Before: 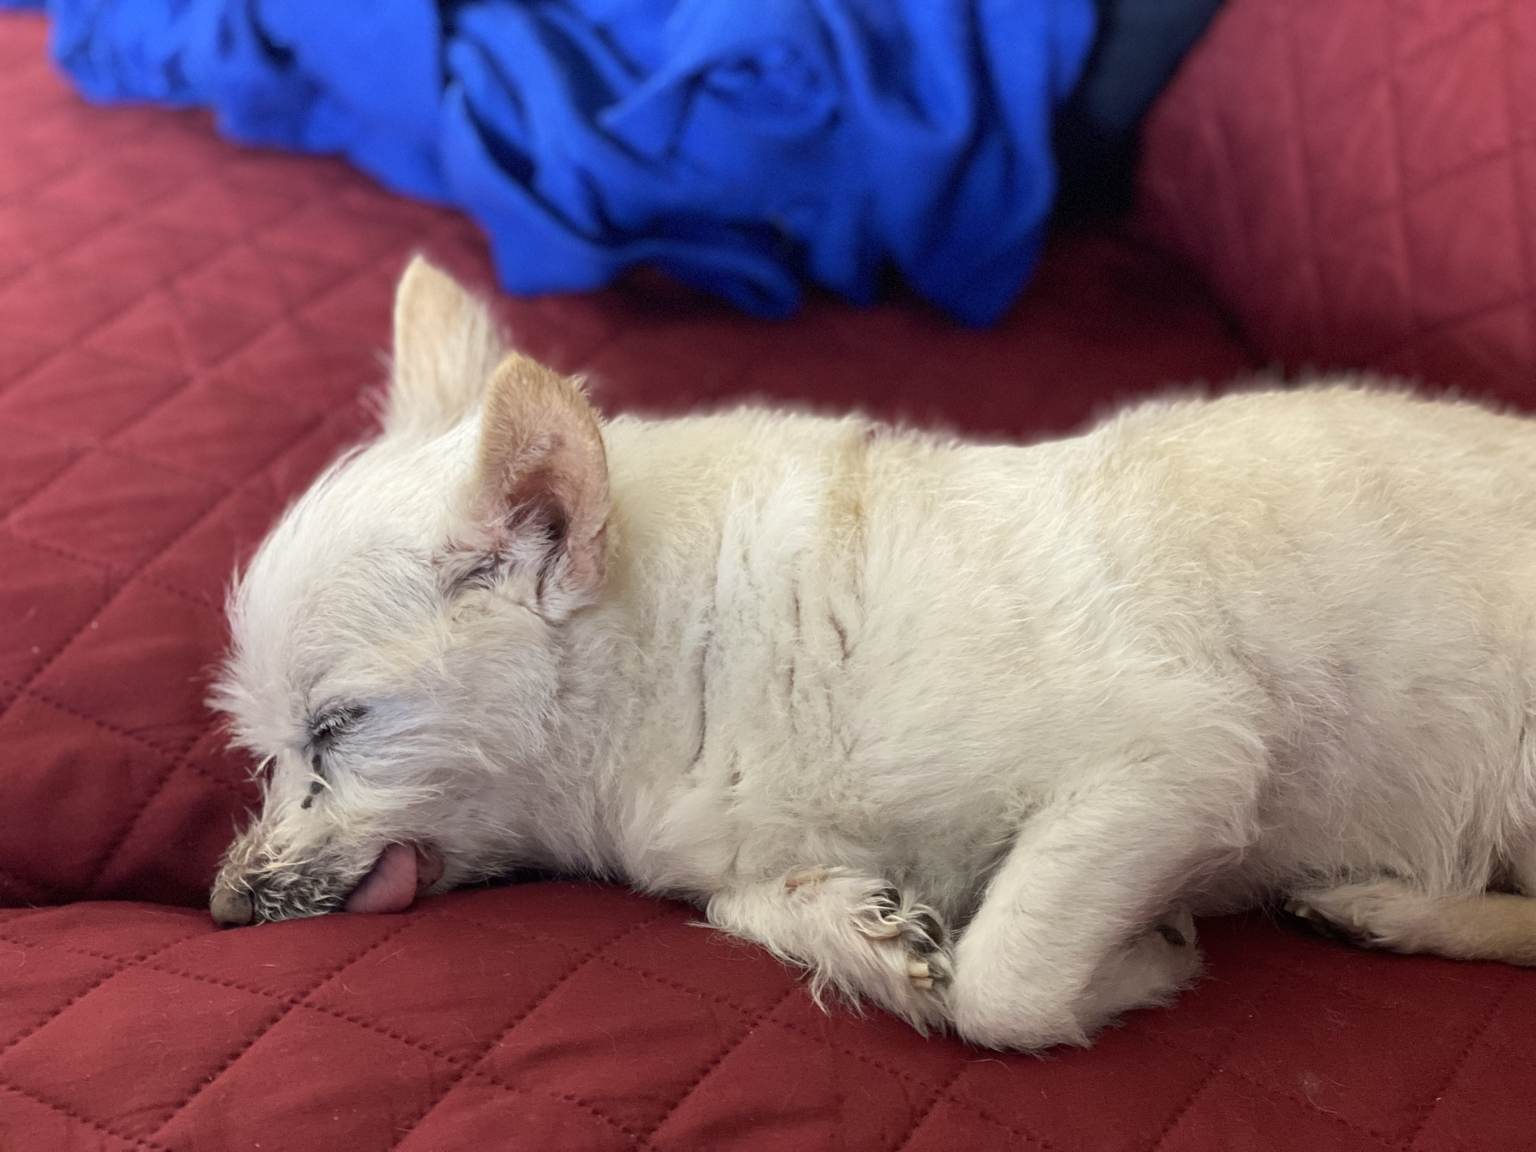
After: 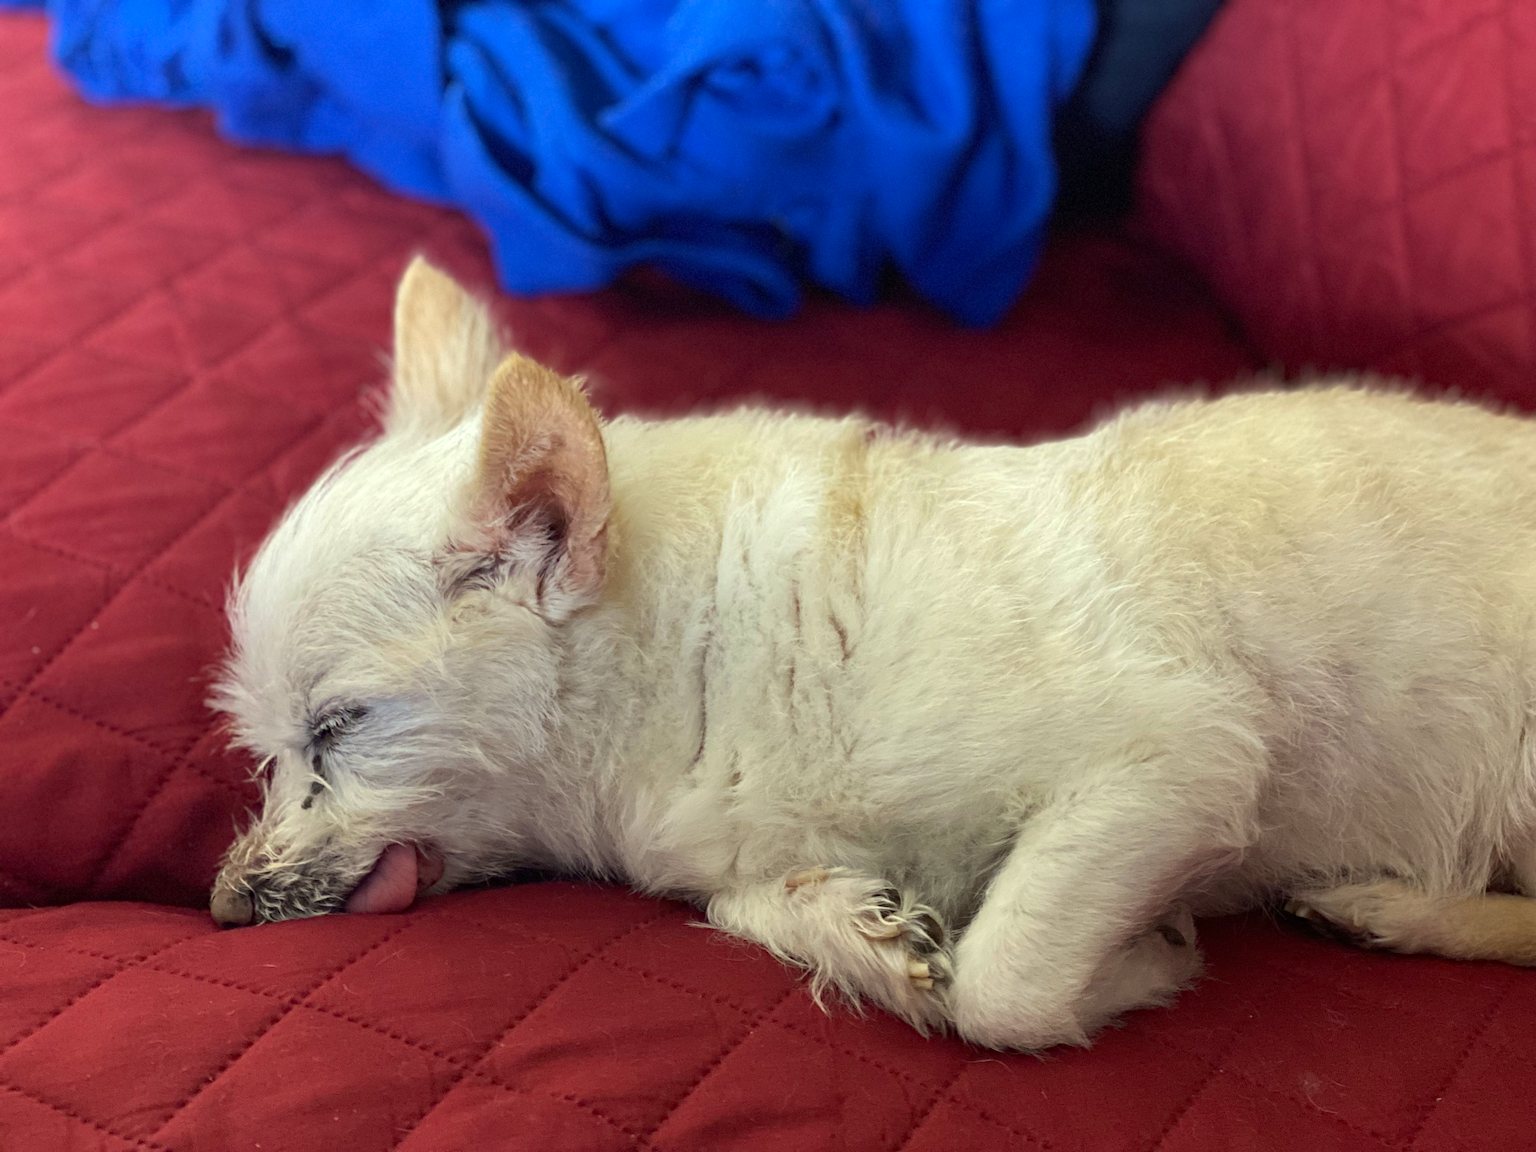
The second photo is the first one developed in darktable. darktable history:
haze removal: compatibility mode true, adaptive false
color correction: highlights a* -4.27, highlights b* 6.96
